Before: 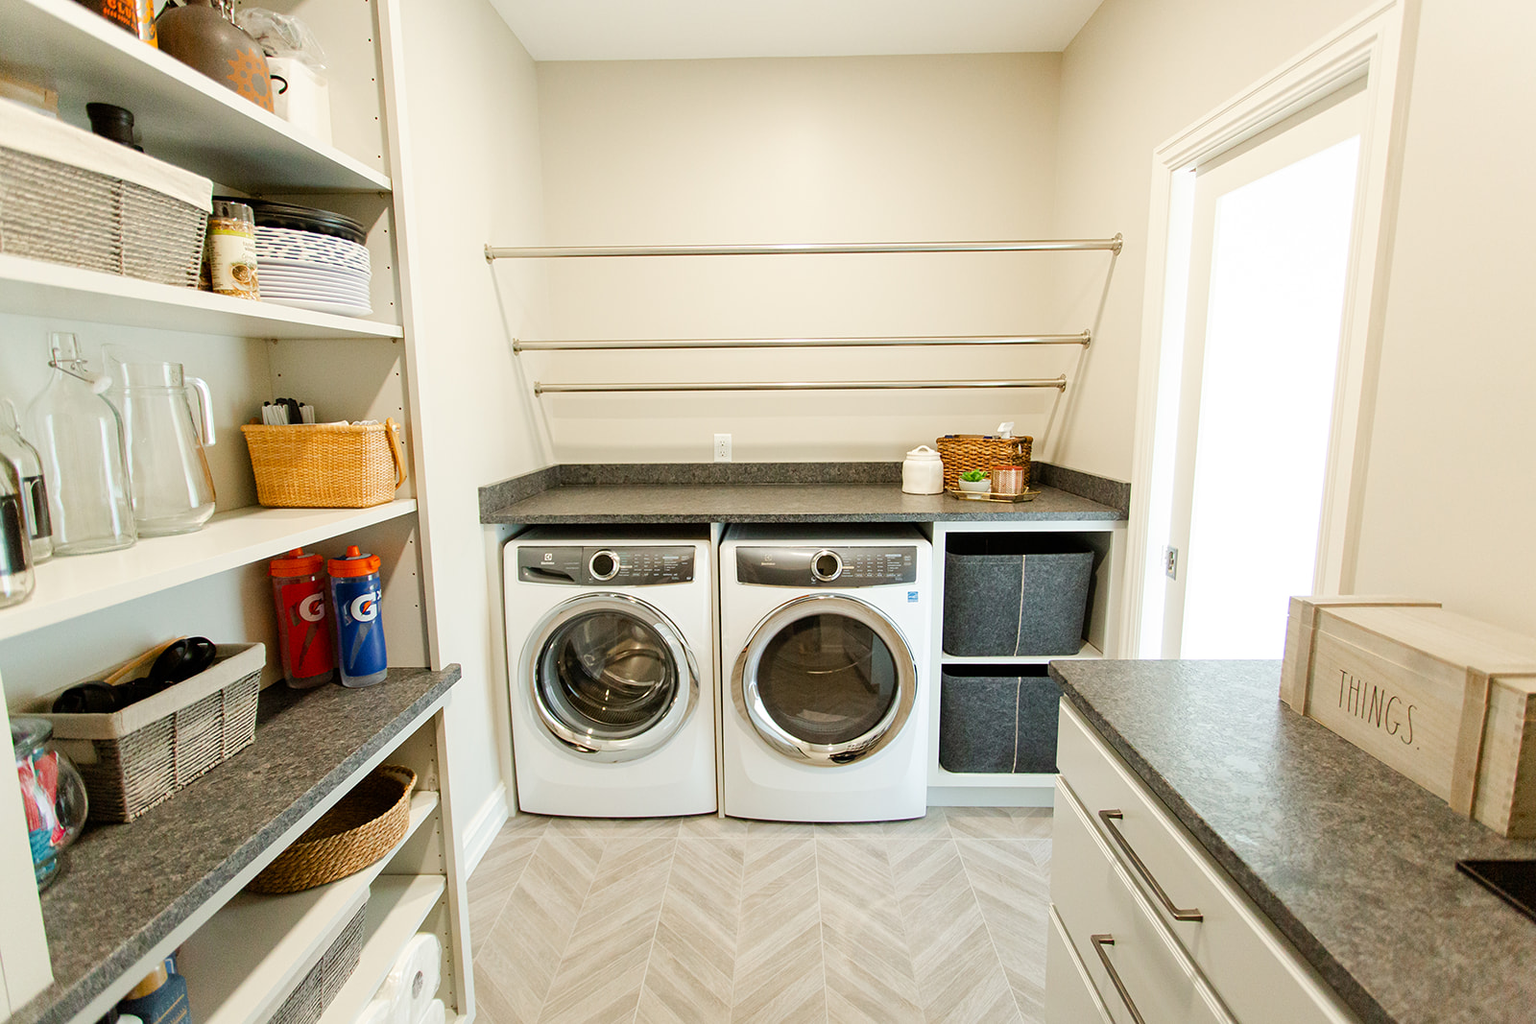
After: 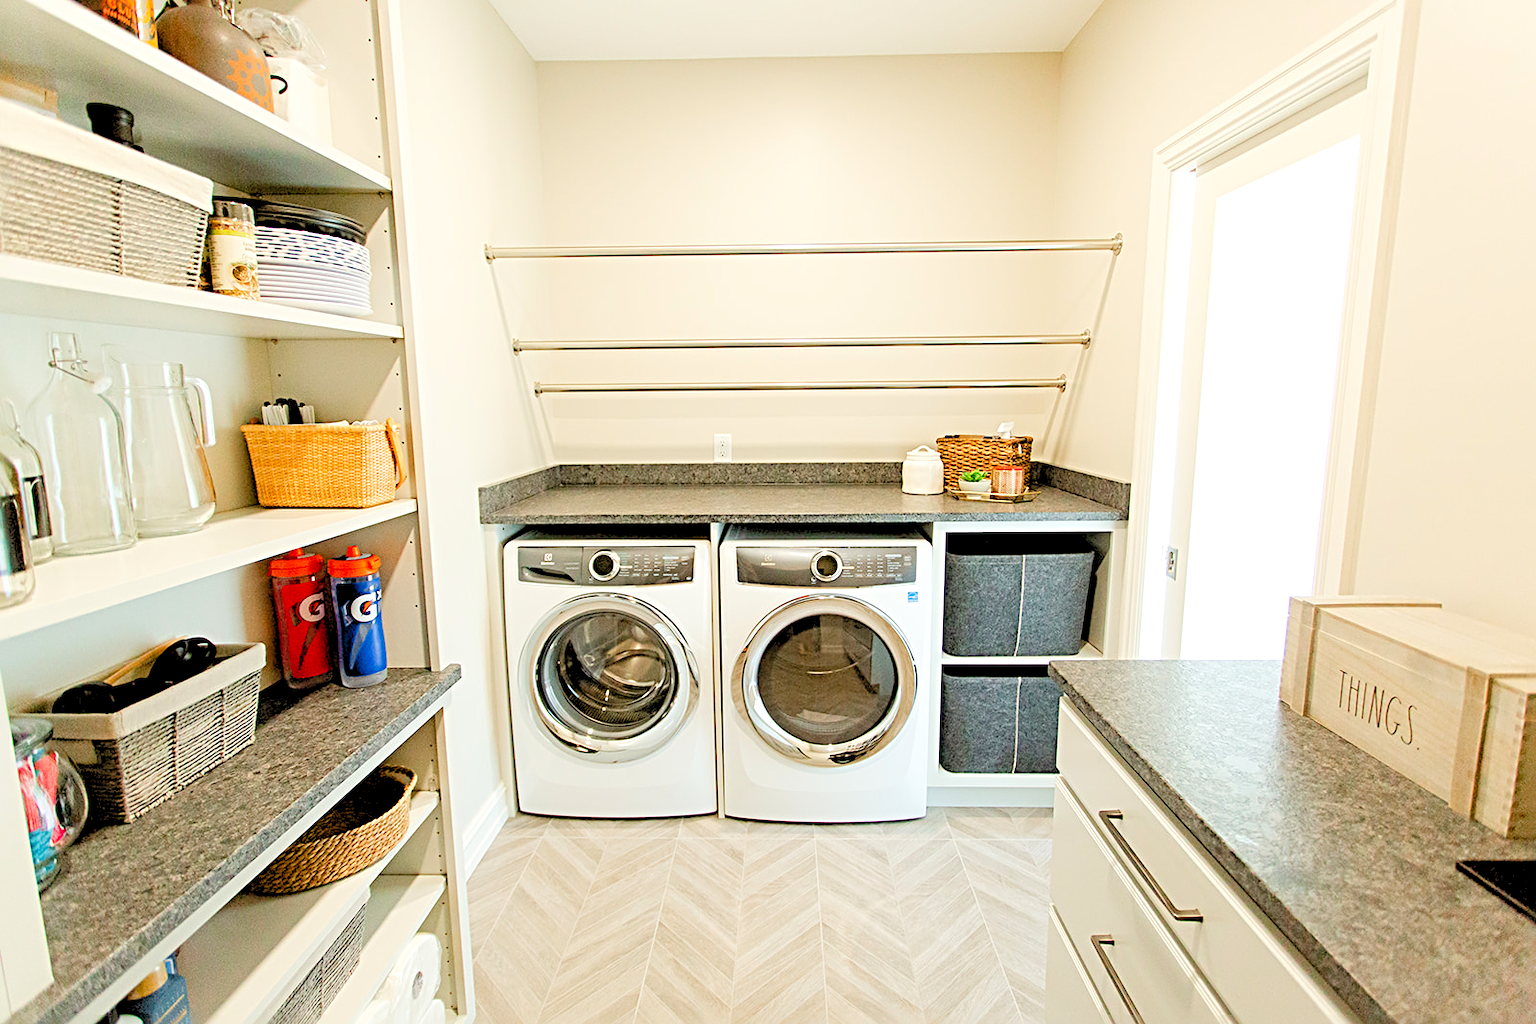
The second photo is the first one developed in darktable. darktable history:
levels: levels [0.072, 0.414, 0.976]
sharpen: radius 4
